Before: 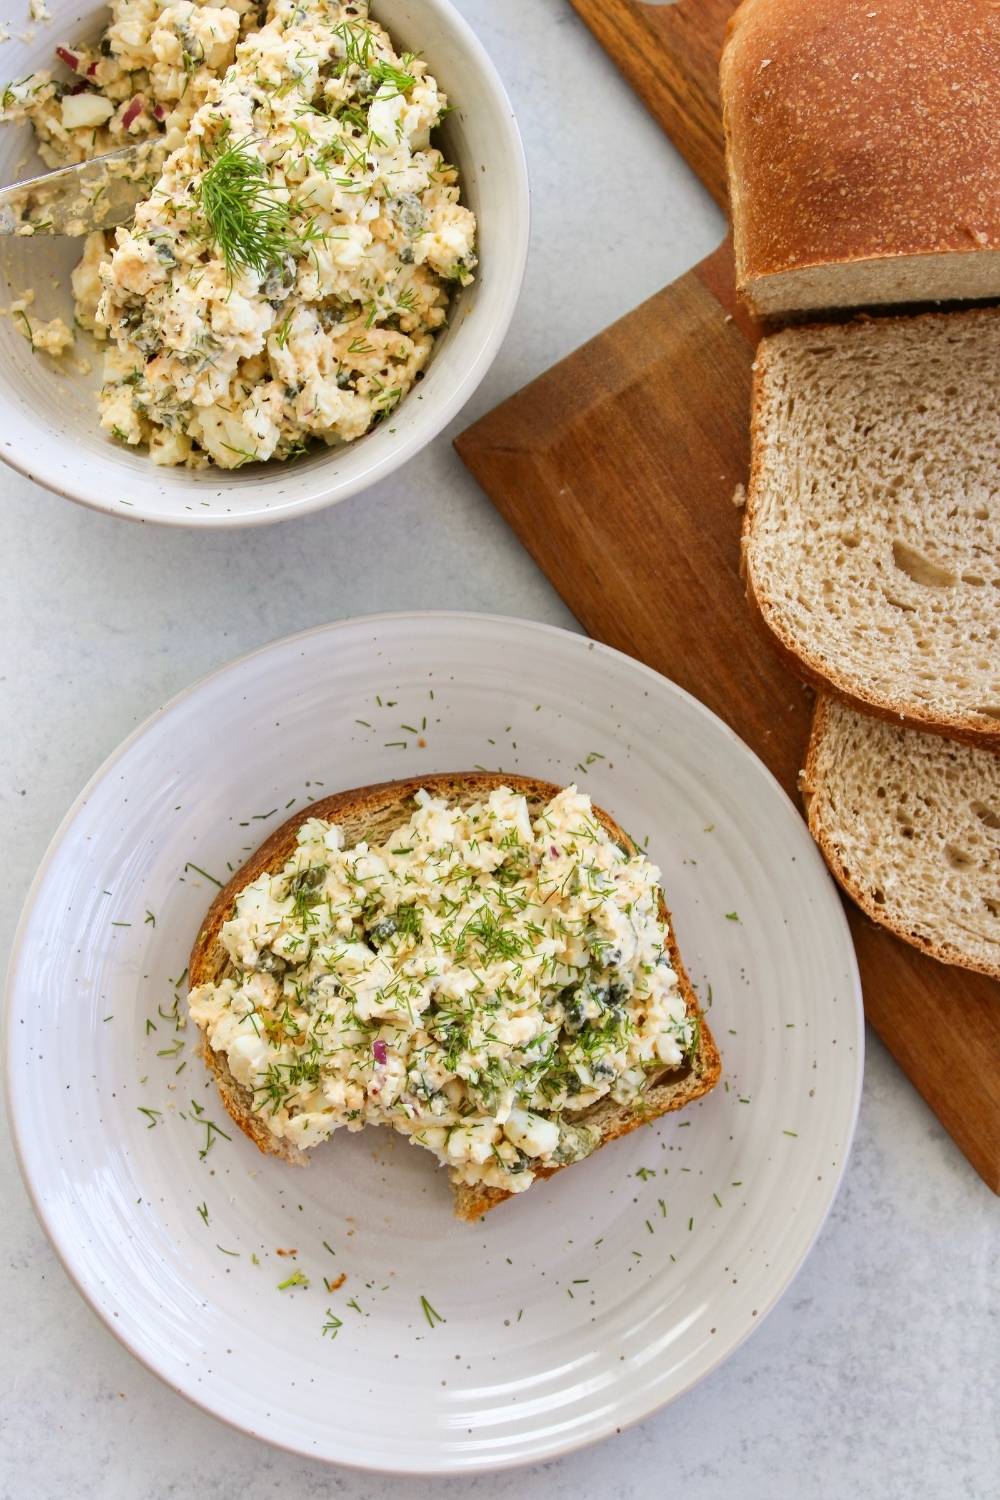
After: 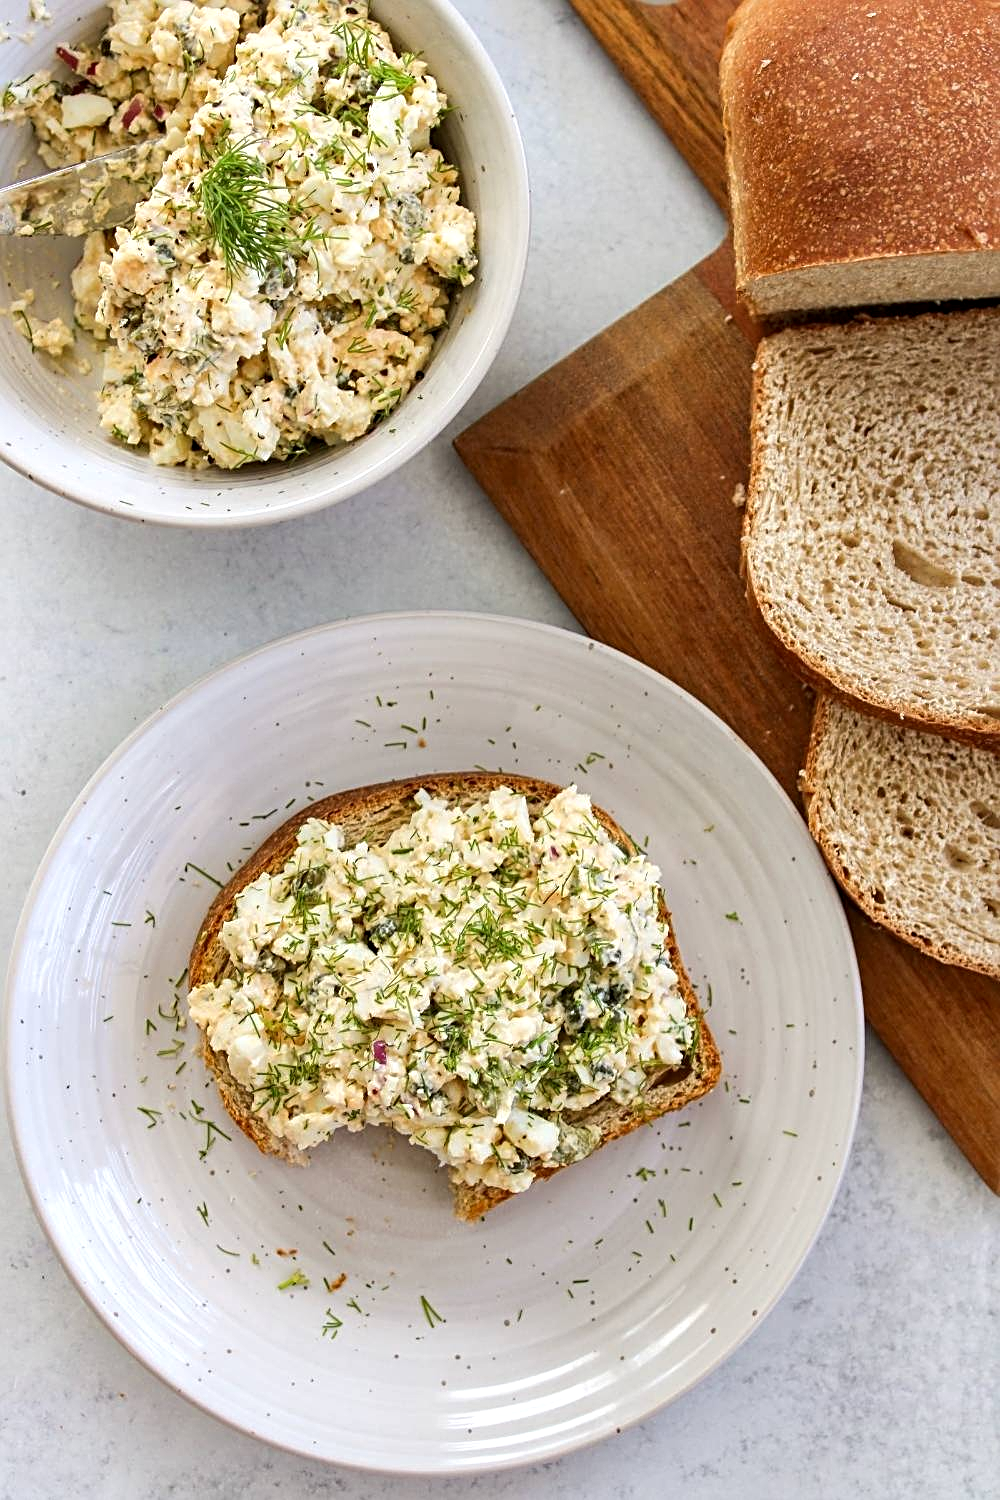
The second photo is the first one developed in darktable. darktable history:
shadows and highlights: shadows -10.75, white point adjustment 1.63, highlights 11.55
local contrast: highlights 104%, shadows 100%, detail 131%, midtone range 0.2
sharpen: radius 2.734
